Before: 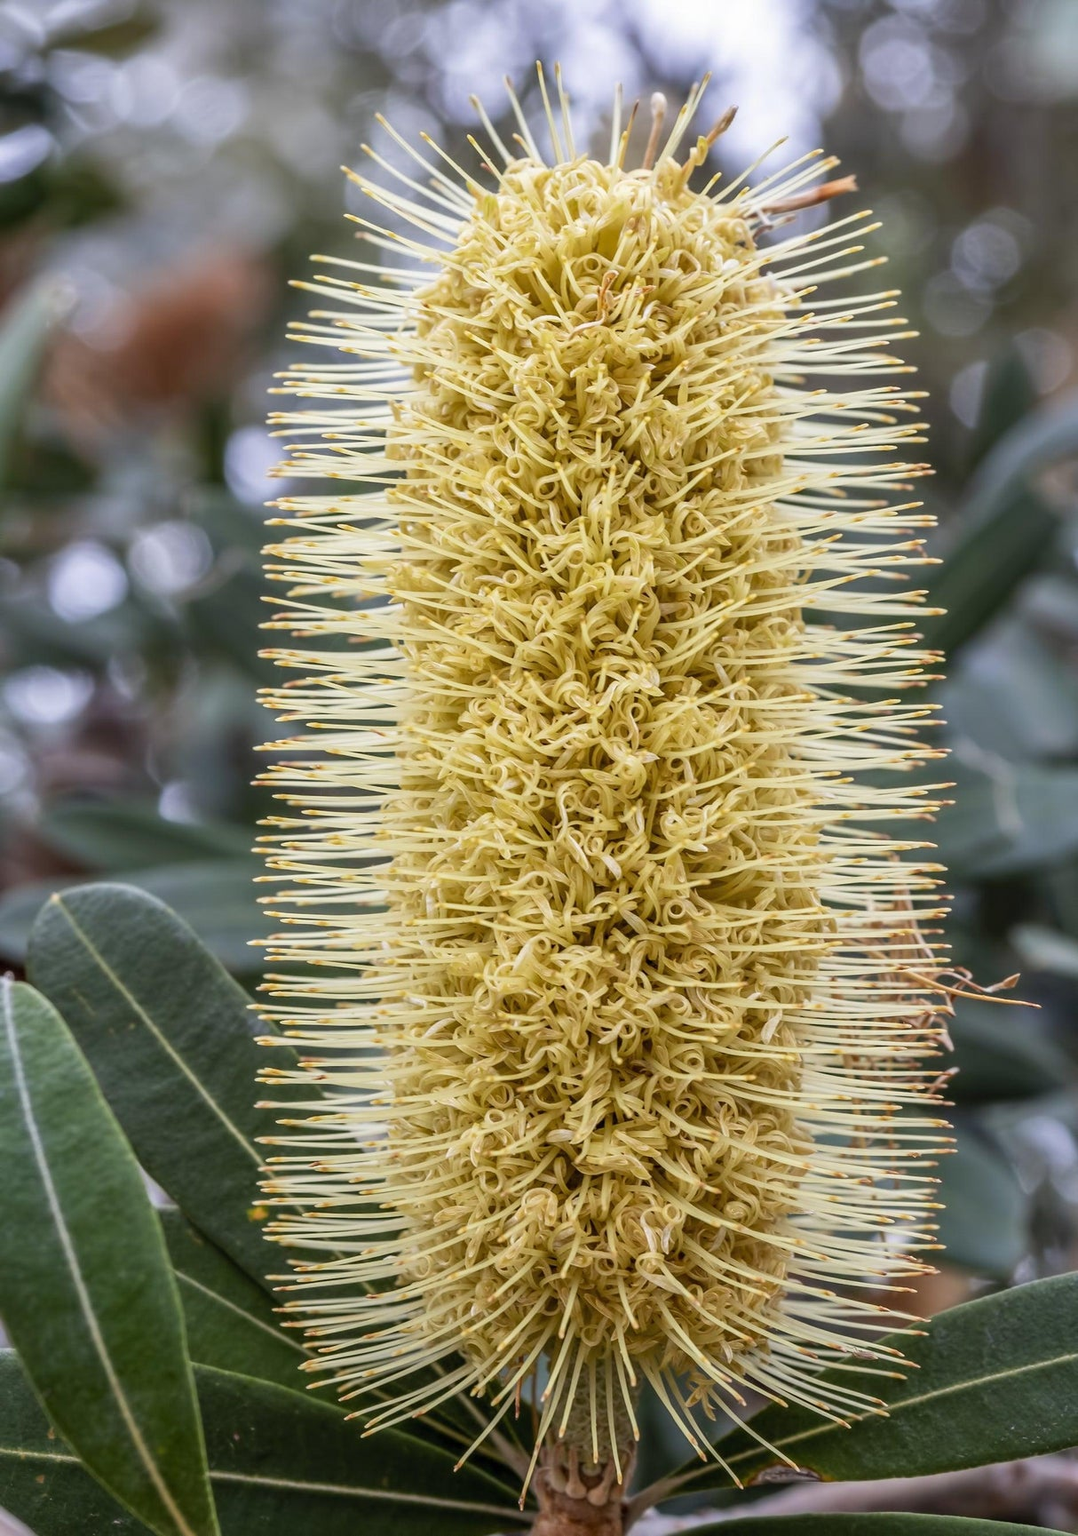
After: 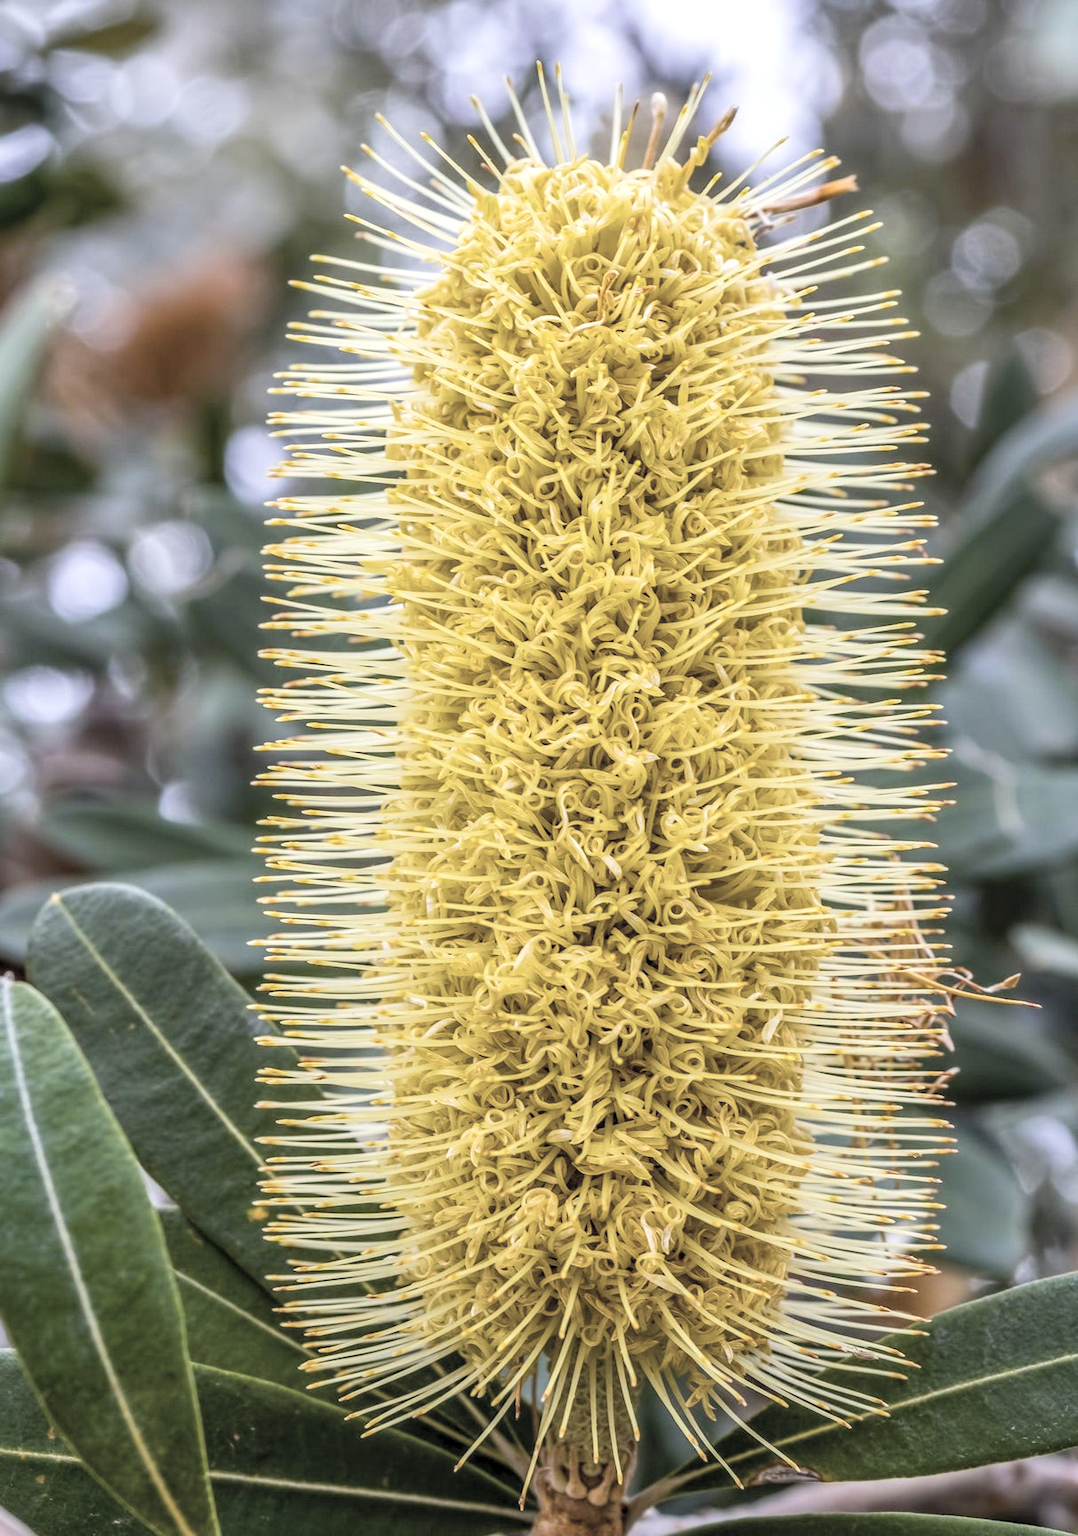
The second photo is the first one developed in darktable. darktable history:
contrast brightness saturation: contrast 0.135, brightness 0.22
color correction: highlights b* 0.047, saturation 0.511
local contrast: on, module defaults
color balance rgb: shadows lift › luminance -9.84%, shadows lift › chroma 0.988%, shadows lift › hue 112.95°, perceptual saturation grading › global saturation 64.678%, perceptual saturation grading › highlights 50.349%, perceptual saturation grading › shadows 29.436%
